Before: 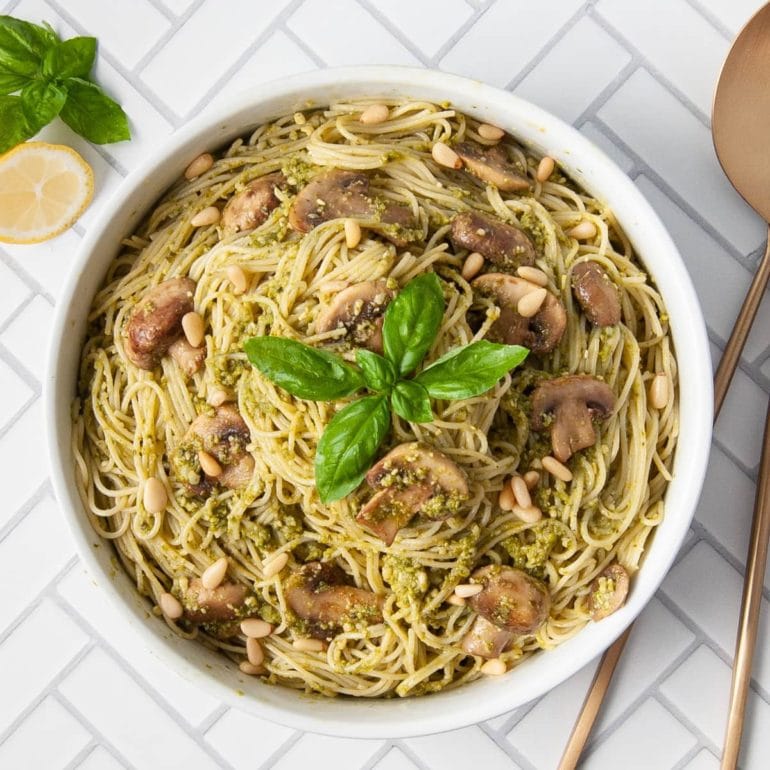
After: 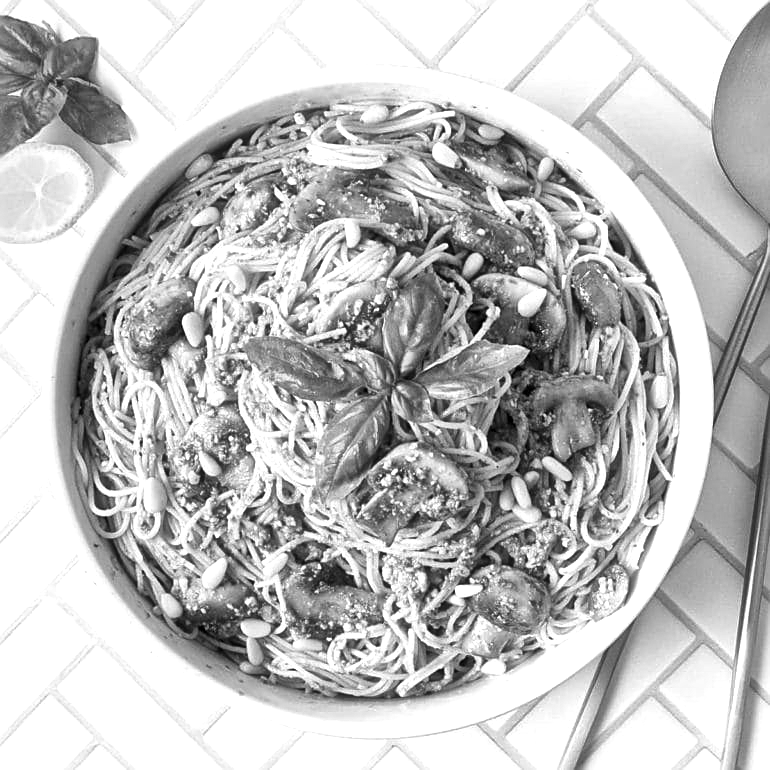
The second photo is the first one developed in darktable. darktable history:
monochrome: on, module defaults
local contrast: mode bilateral grid, contrast 20, coarseness 19, detail 163%, midtone range 0.2
haze removal: strength -0.1, adaptive false
exposure: exposure 0.376 EV, compensate highlight preservation false
sharpen: on, module defaults
